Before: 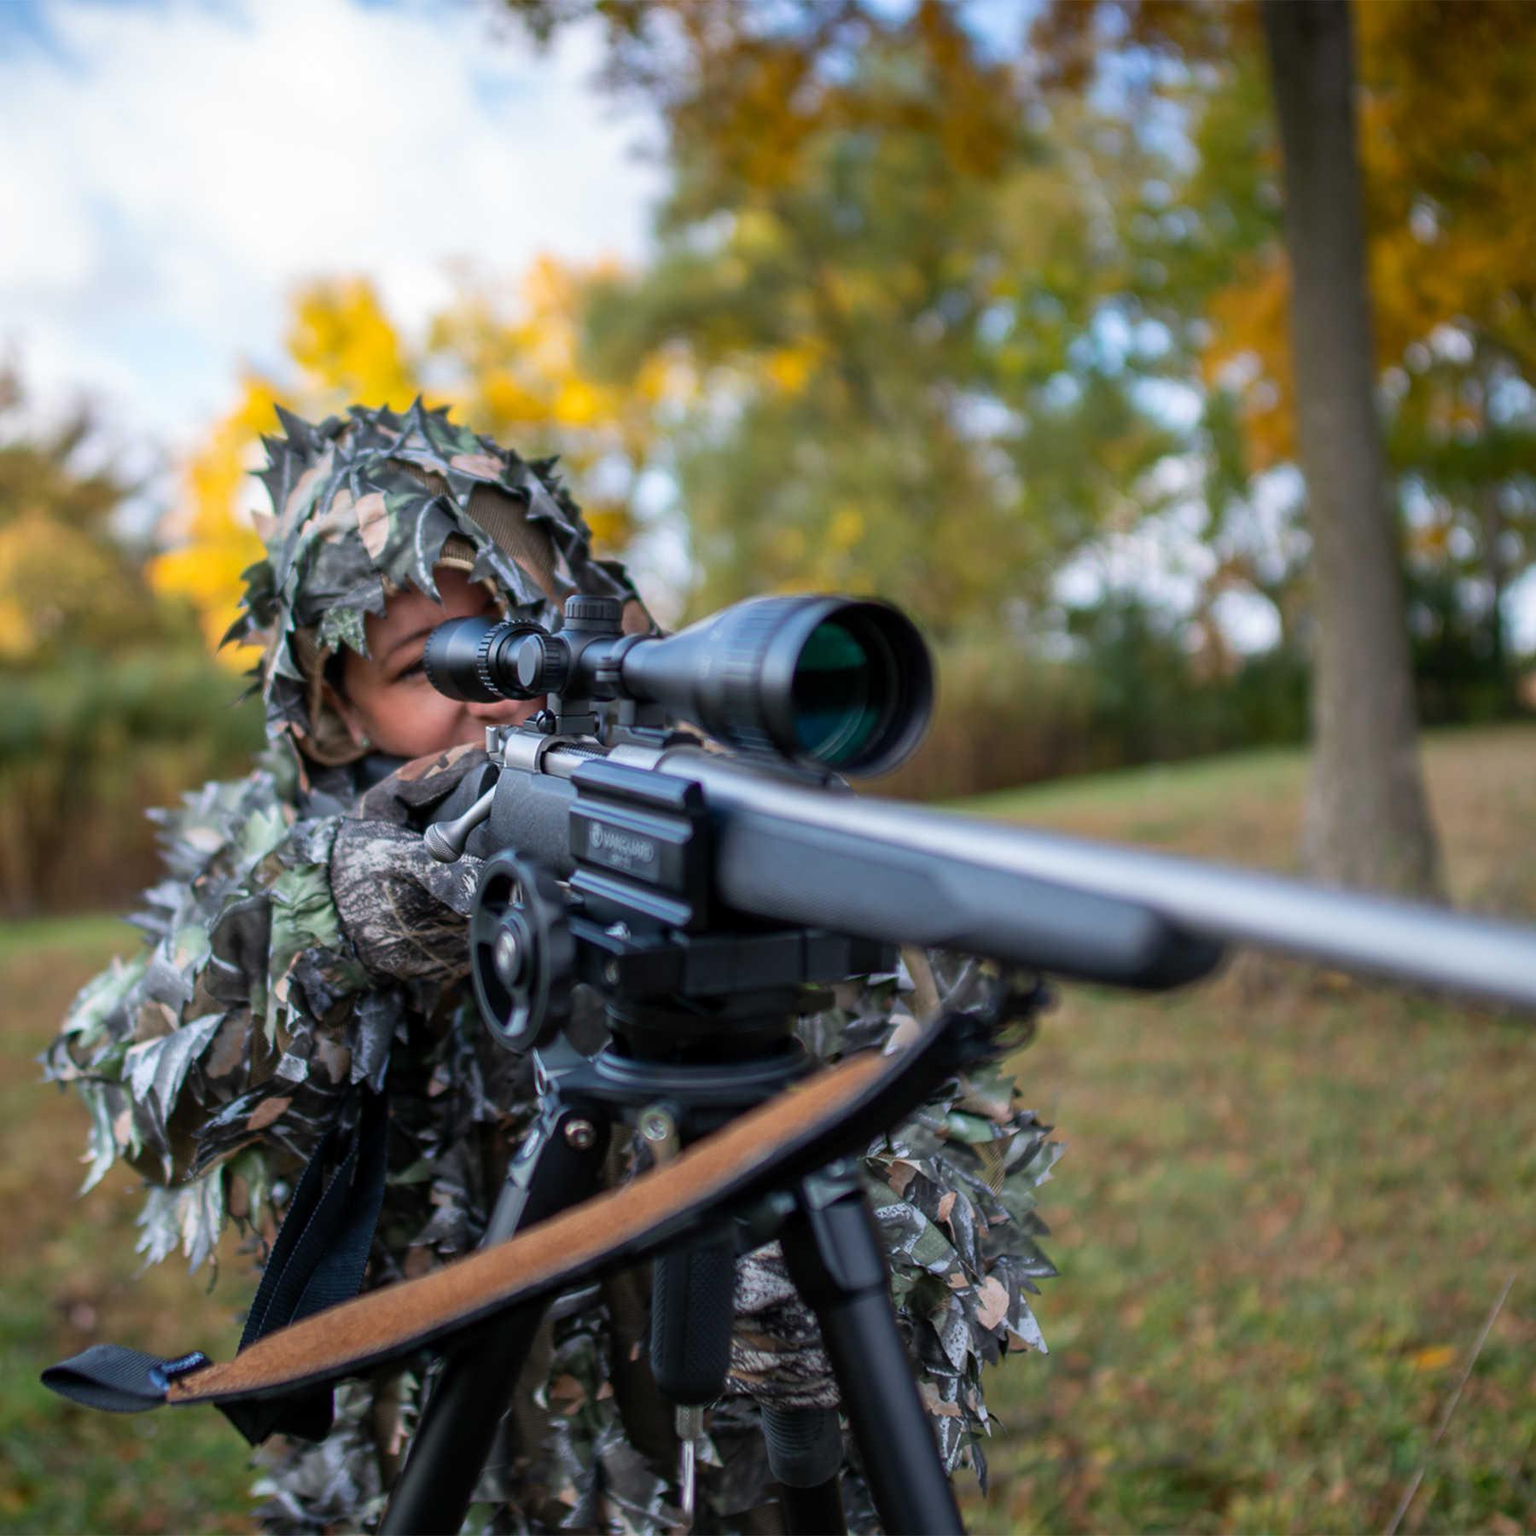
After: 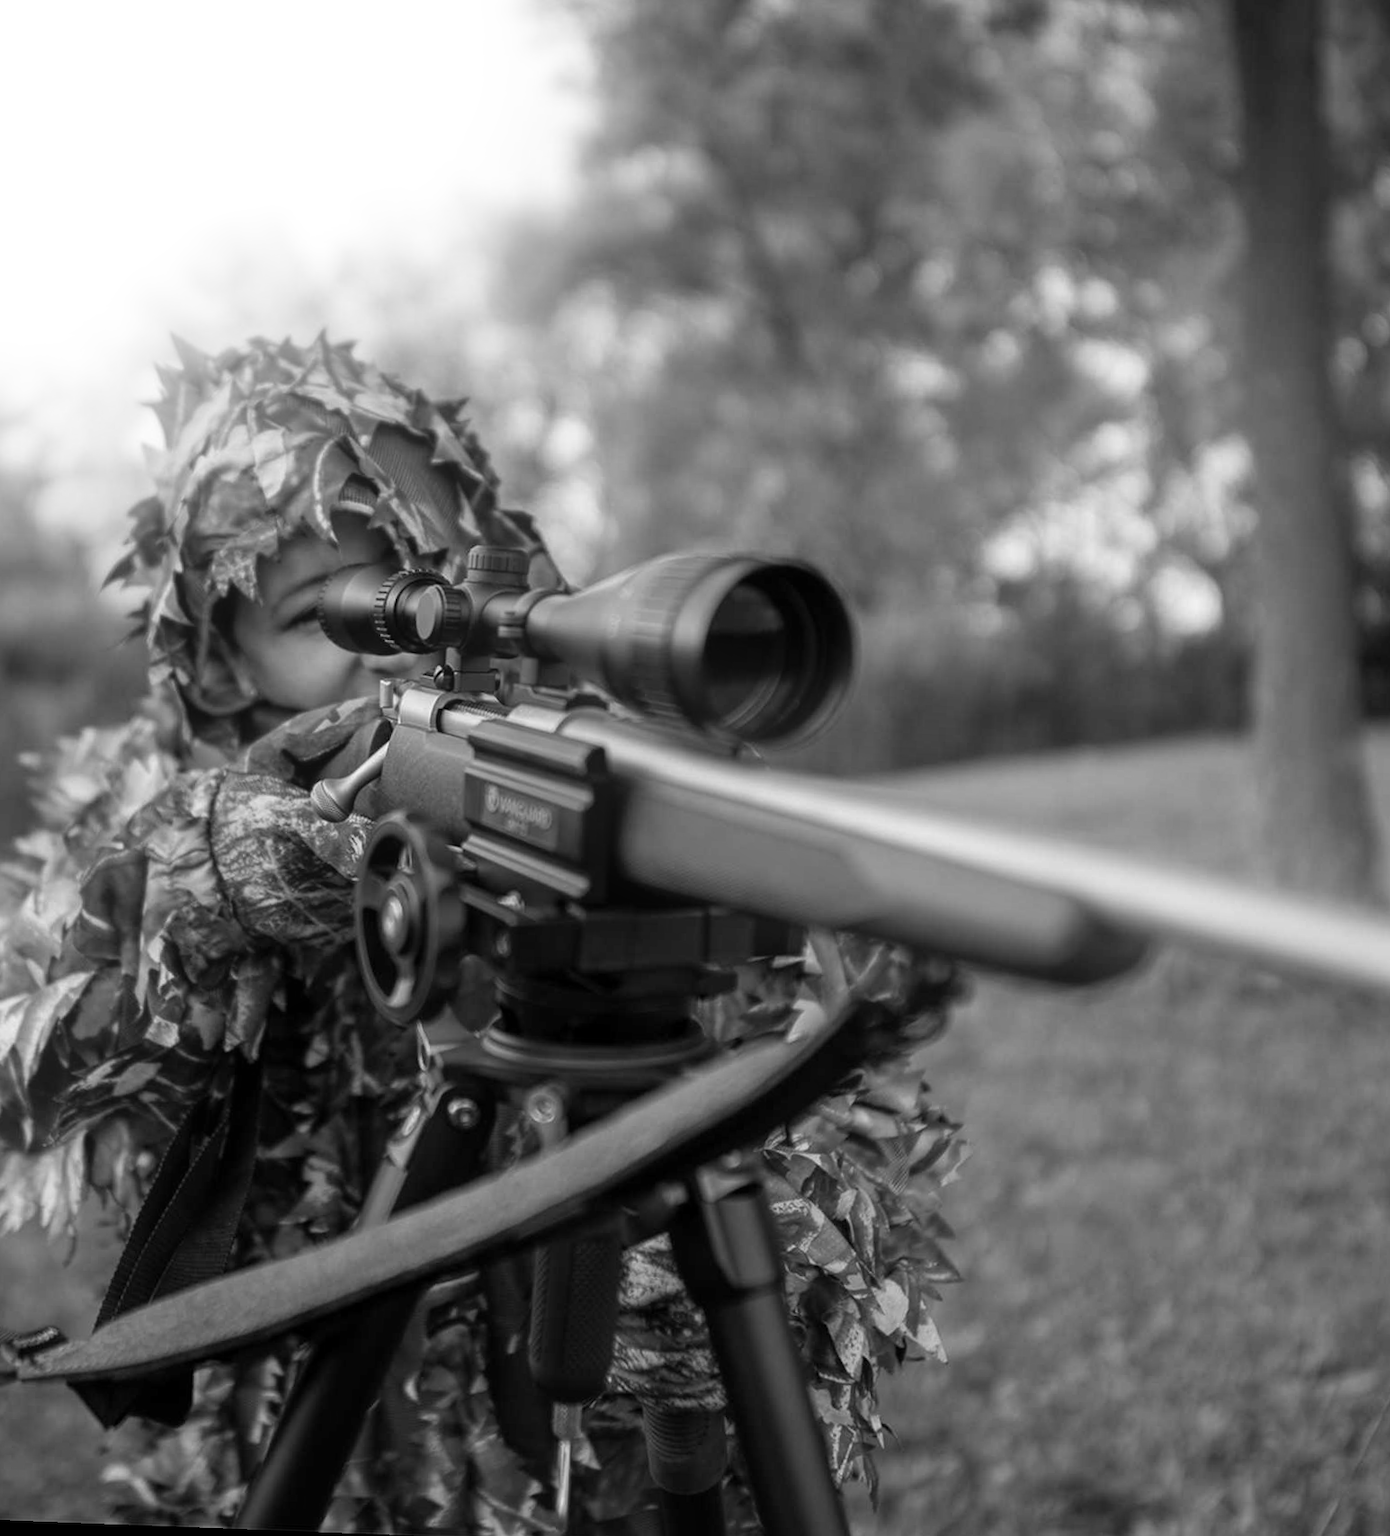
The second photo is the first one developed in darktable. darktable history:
bloom: on, module defaults
monochrome: a 32, b 64, size 2.3, highlights 1
crop: left 9.807%, top 6.259%, right 7.334%, bottom 2.177%
rotate and perspective: rotation 2.17°, automatic cropping off
white balance: red 0.978, blue 0.999
